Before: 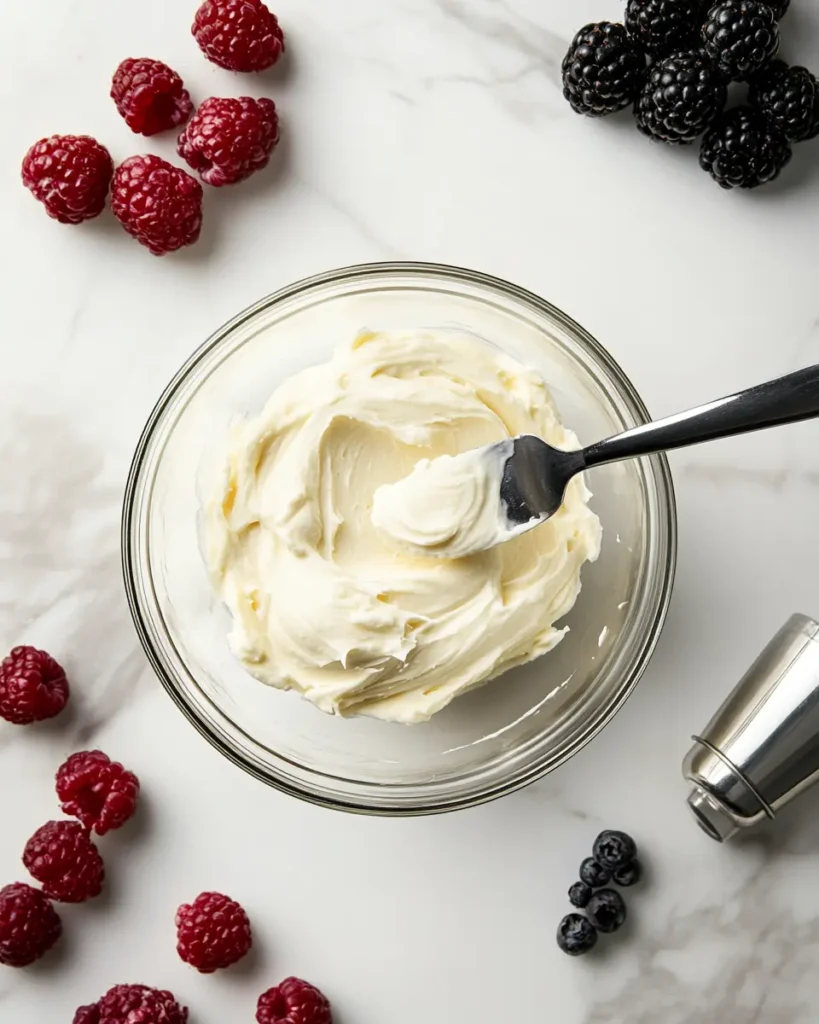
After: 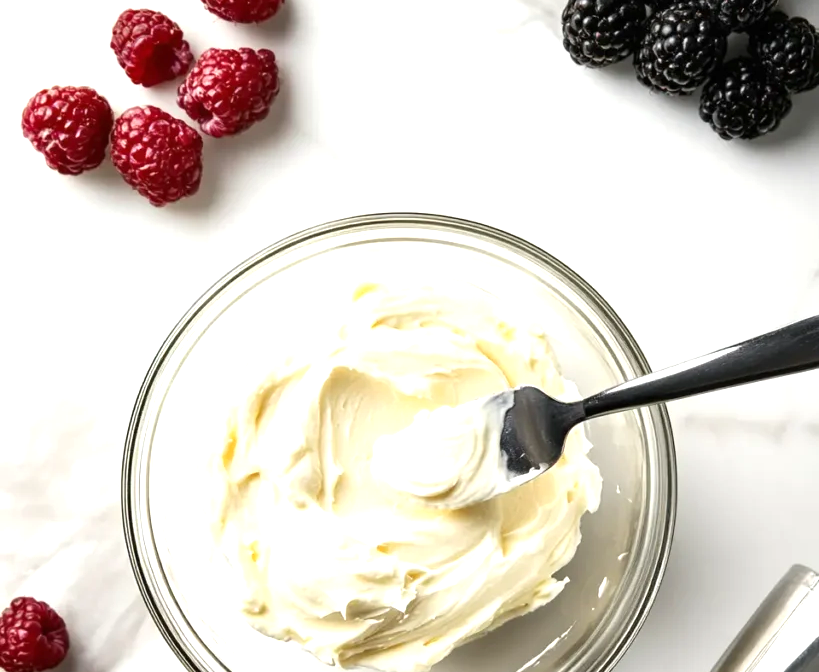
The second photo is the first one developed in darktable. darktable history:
crop and rotate: top 4.848%, bottom 29.503%
exposure: black level correction 0, exposure 0.6 EV, compensate highlight preservation false
